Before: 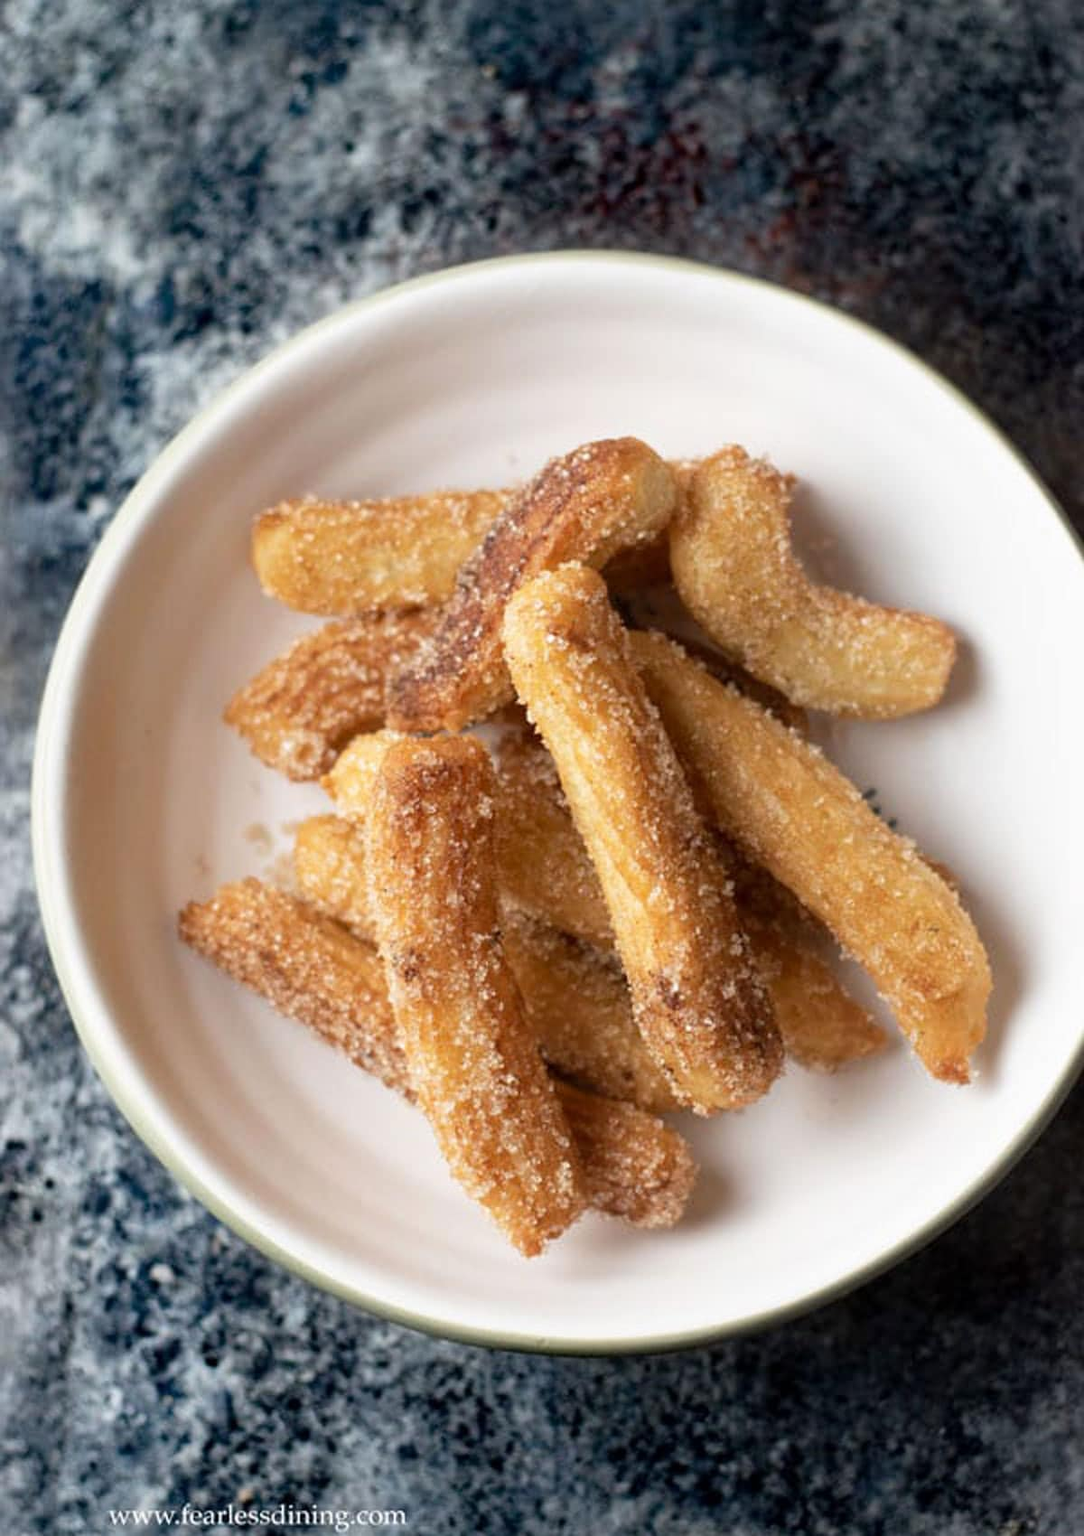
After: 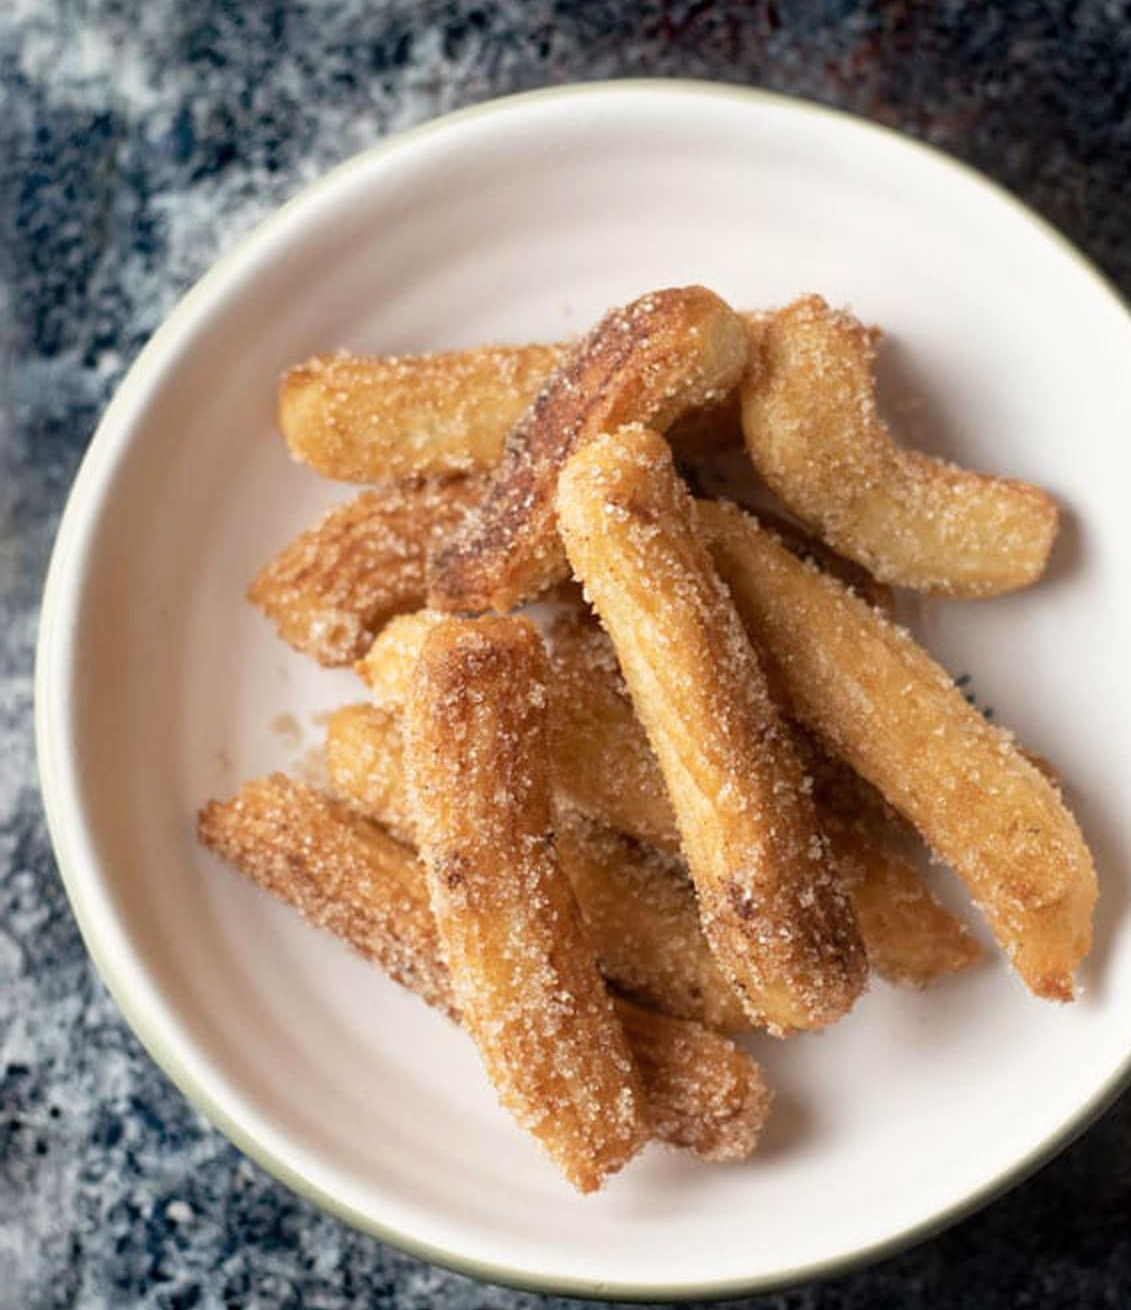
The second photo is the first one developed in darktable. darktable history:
crop and rotate: angle 0.03°, top 11.643%, right 5.651%, bottom 11.189%
white balance: red 1.009, blue 0.985
contrast brightness saturation: saturation -0.04
